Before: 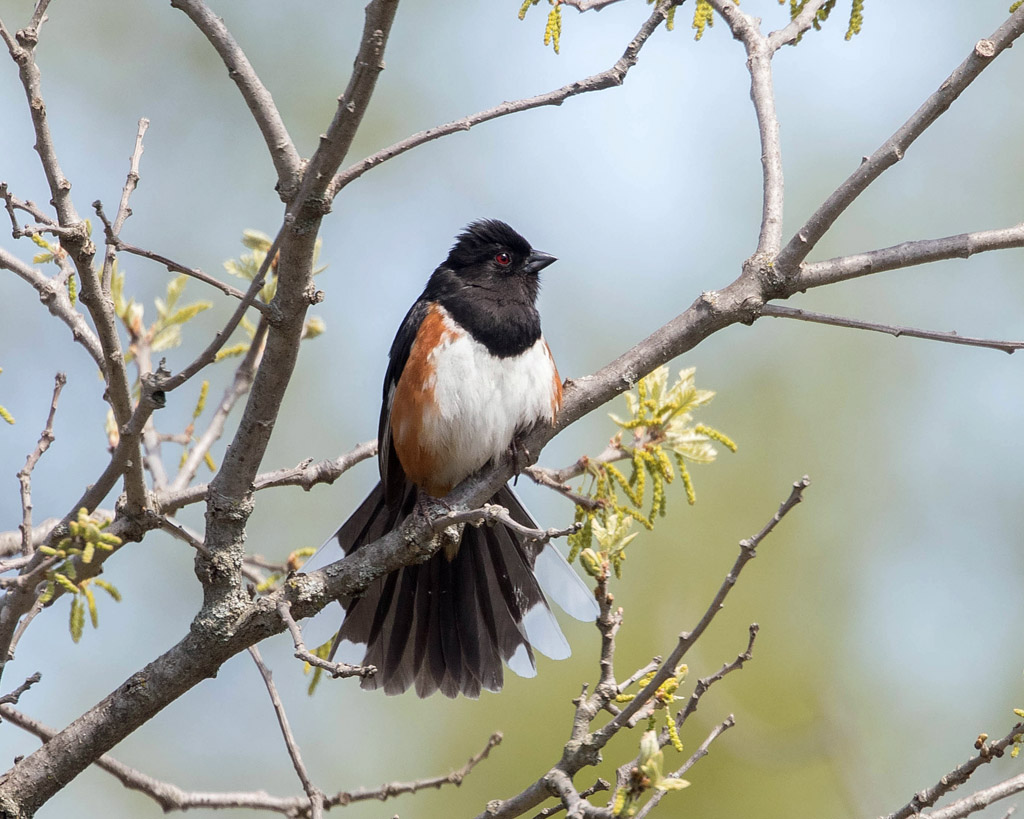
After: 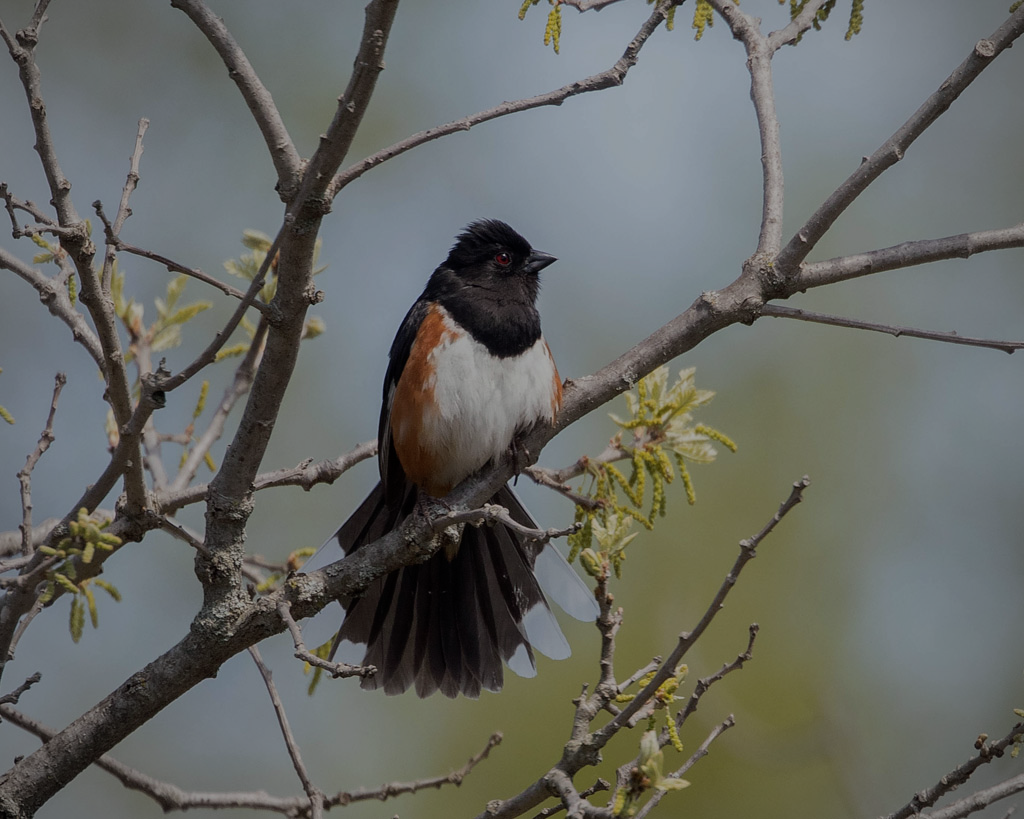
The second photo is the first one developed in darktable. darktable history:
vignetting: fall-off radius 60.94%, unbound false
exposure: exposure -1.388 EV, compensate highlight preservation false
